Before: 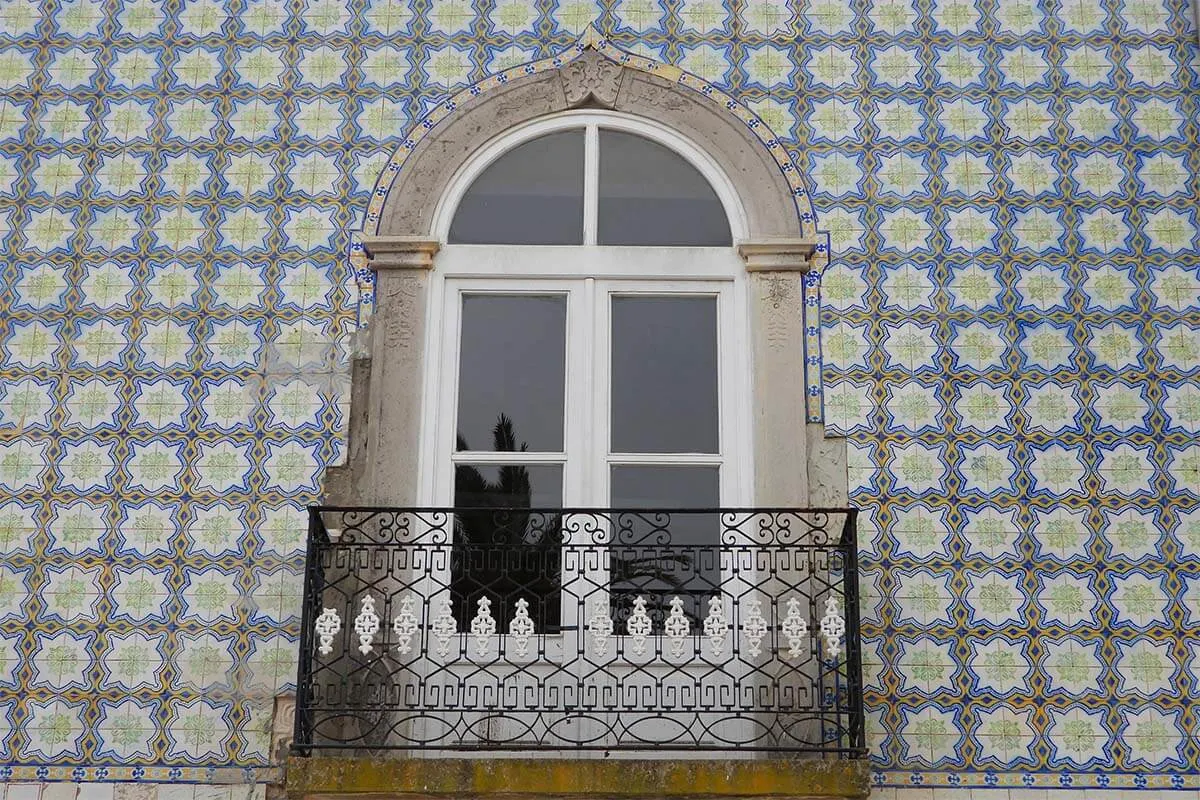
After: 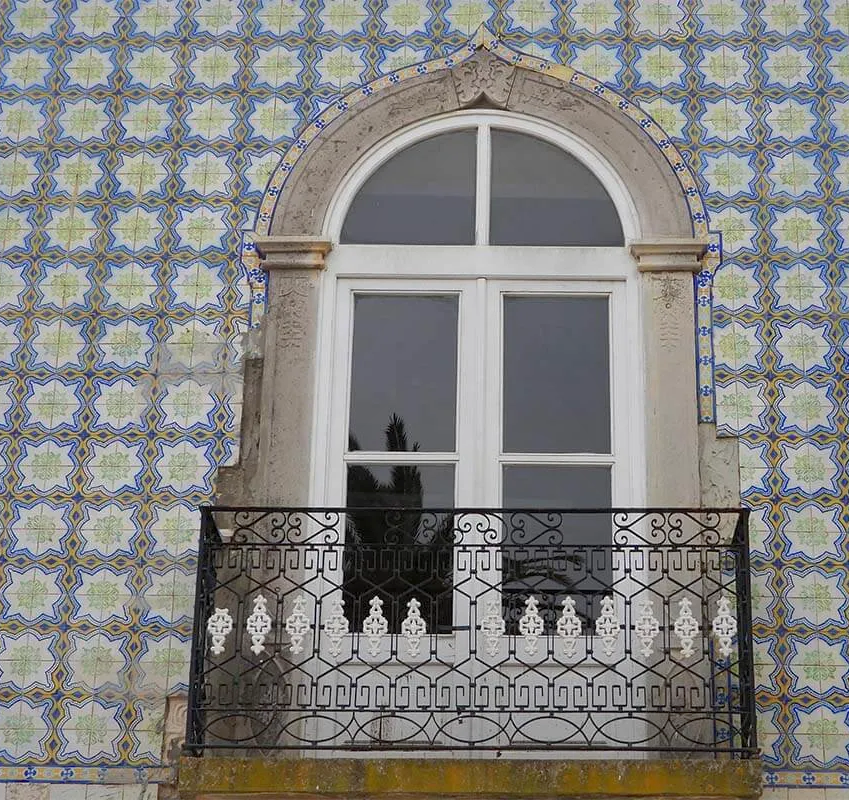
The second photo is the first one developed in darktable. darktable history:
crop and rotate: left 9.033%, right 20.157%
shadows and highlights: on, module defaults
local contrast: mode bilateral grid, contrast 20, coarseness 50, detail 119%, midtone range 0.2
